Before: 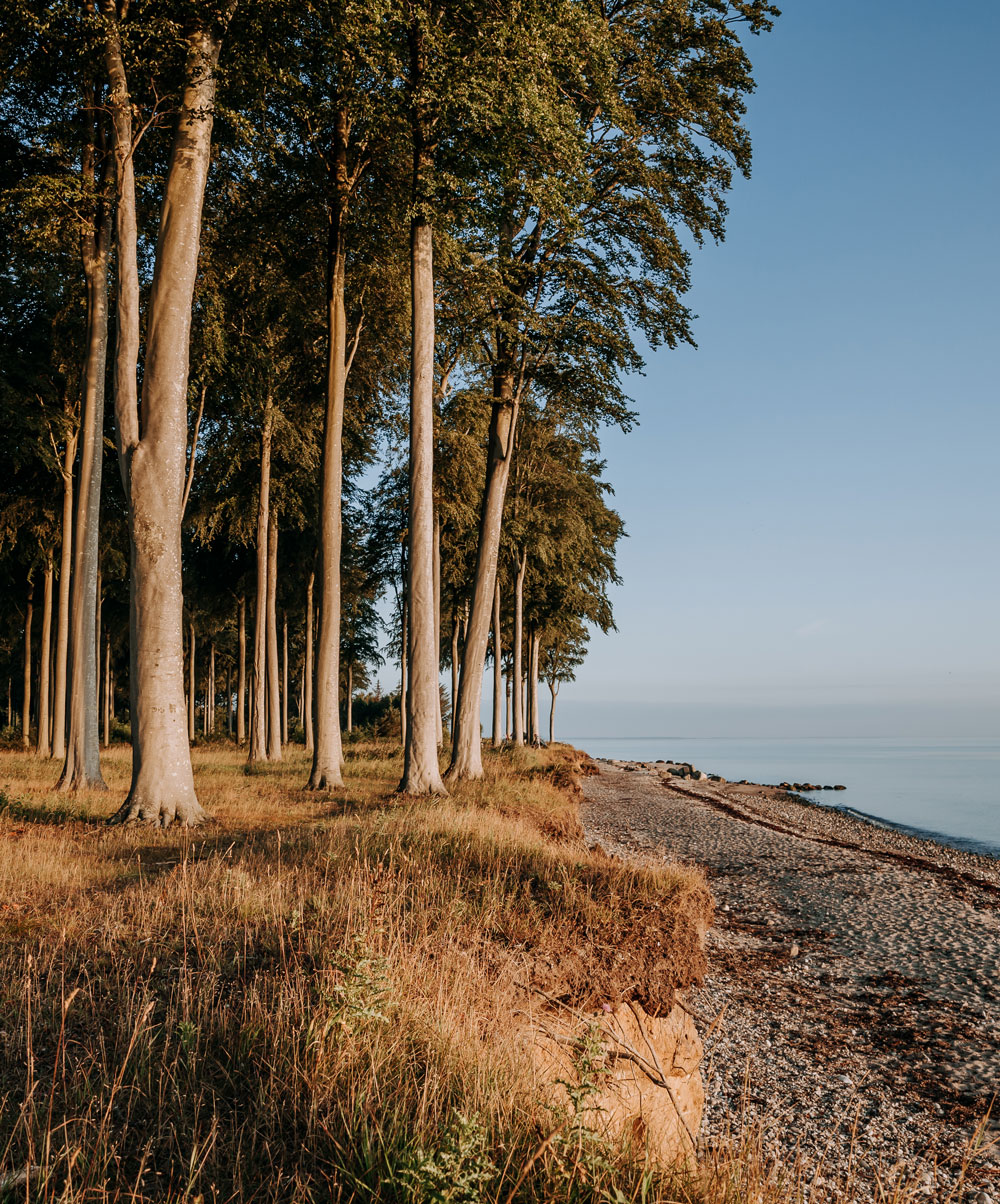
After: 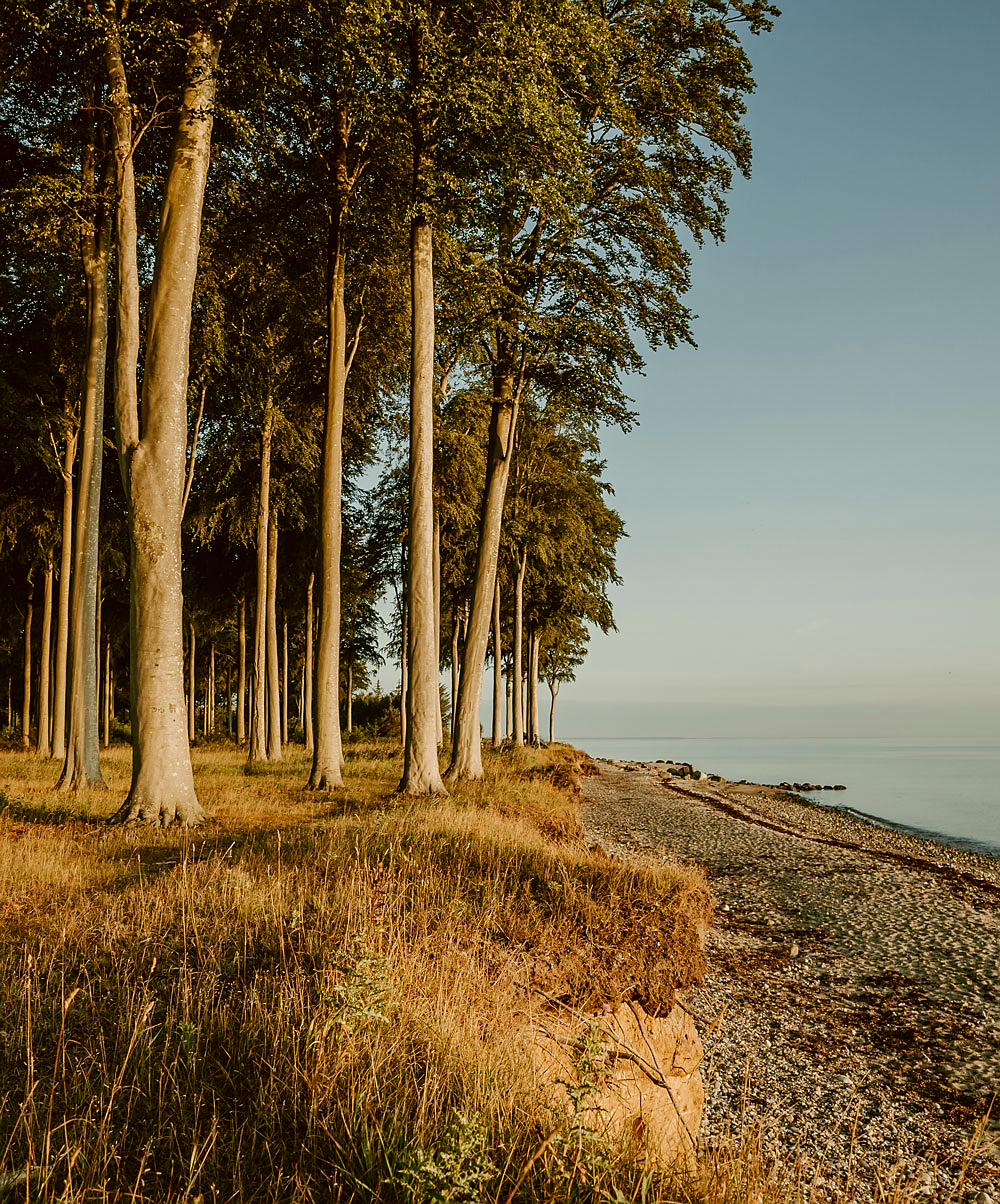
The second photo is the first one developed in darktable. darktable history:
sharpen: radius 0.984, amount 0.605
color correction: highlights a* -1.35, highlights b* 10.54, shadows a* 0.24, shadows b* 19.28
